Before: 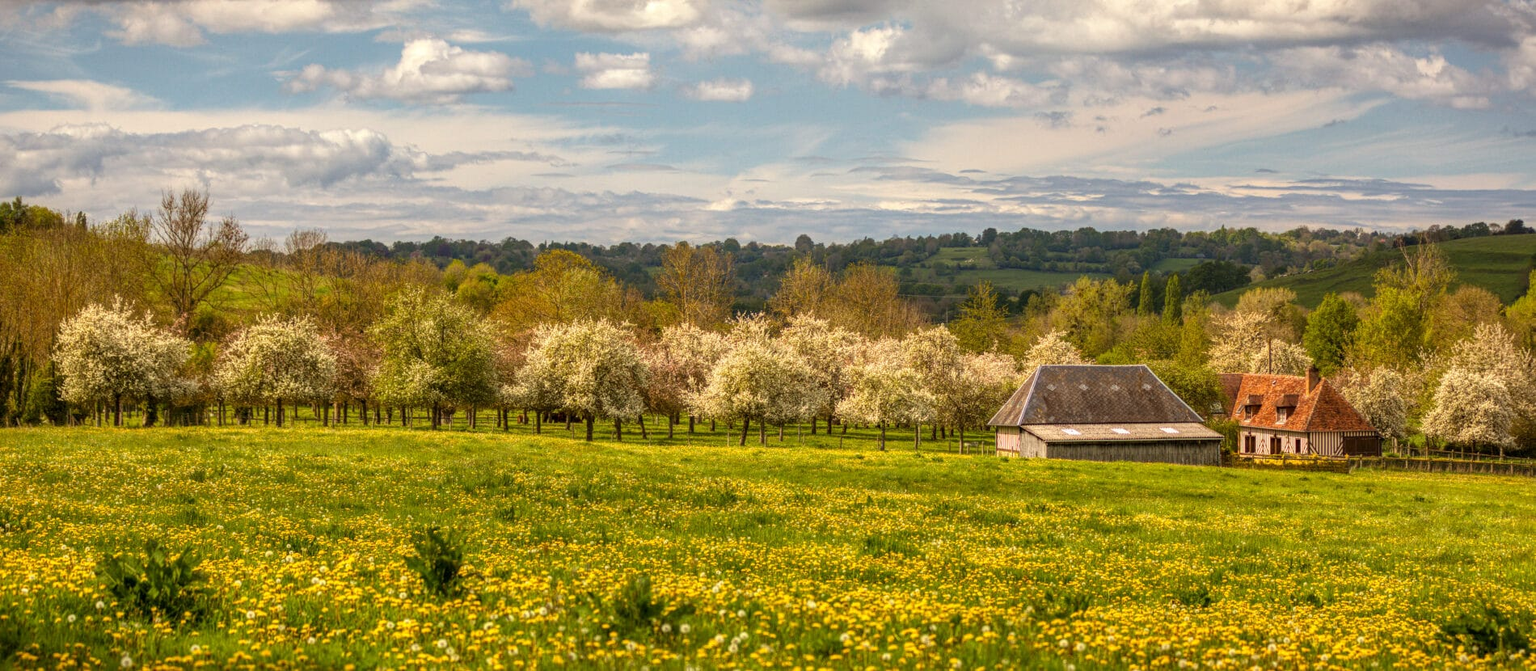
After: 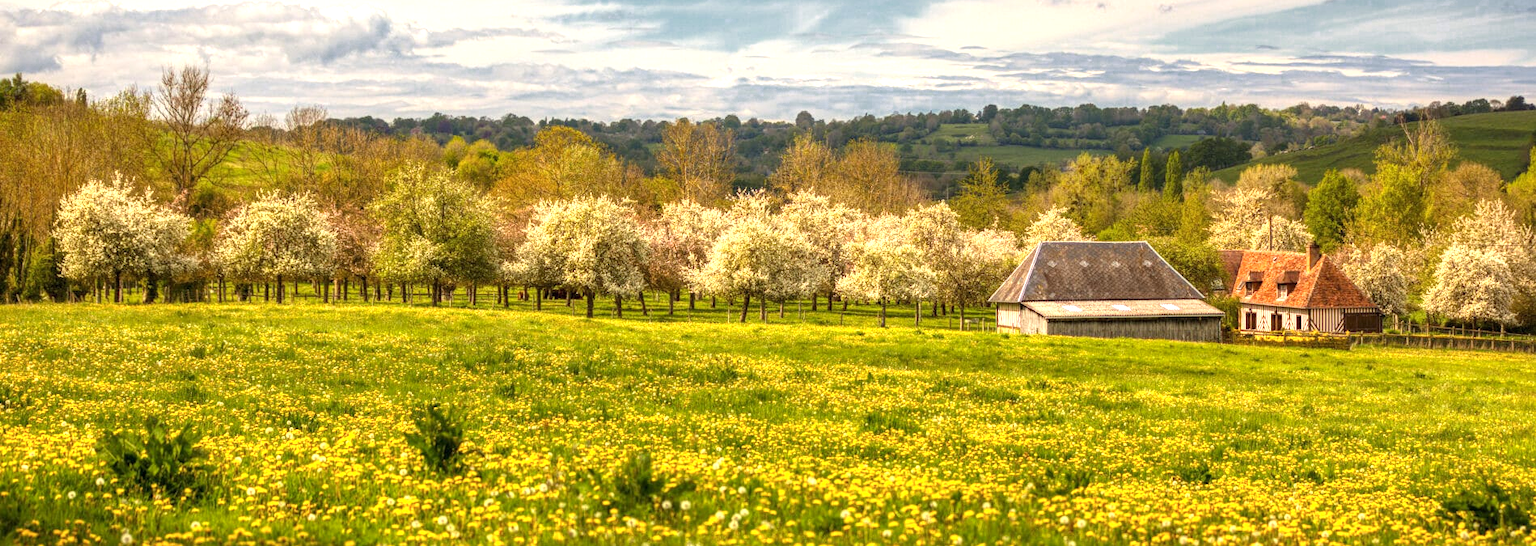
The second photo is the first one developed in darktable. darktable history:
color zones: curves: ch0 [(0.25, 0.5) (0.636, 0.25) (0.75, 0.5)]
crop and rotate: top 18.507%
exposure: black level correction 0, exposure 0.7 EV, compensate exposure bias true, compensate highlight preservation false
